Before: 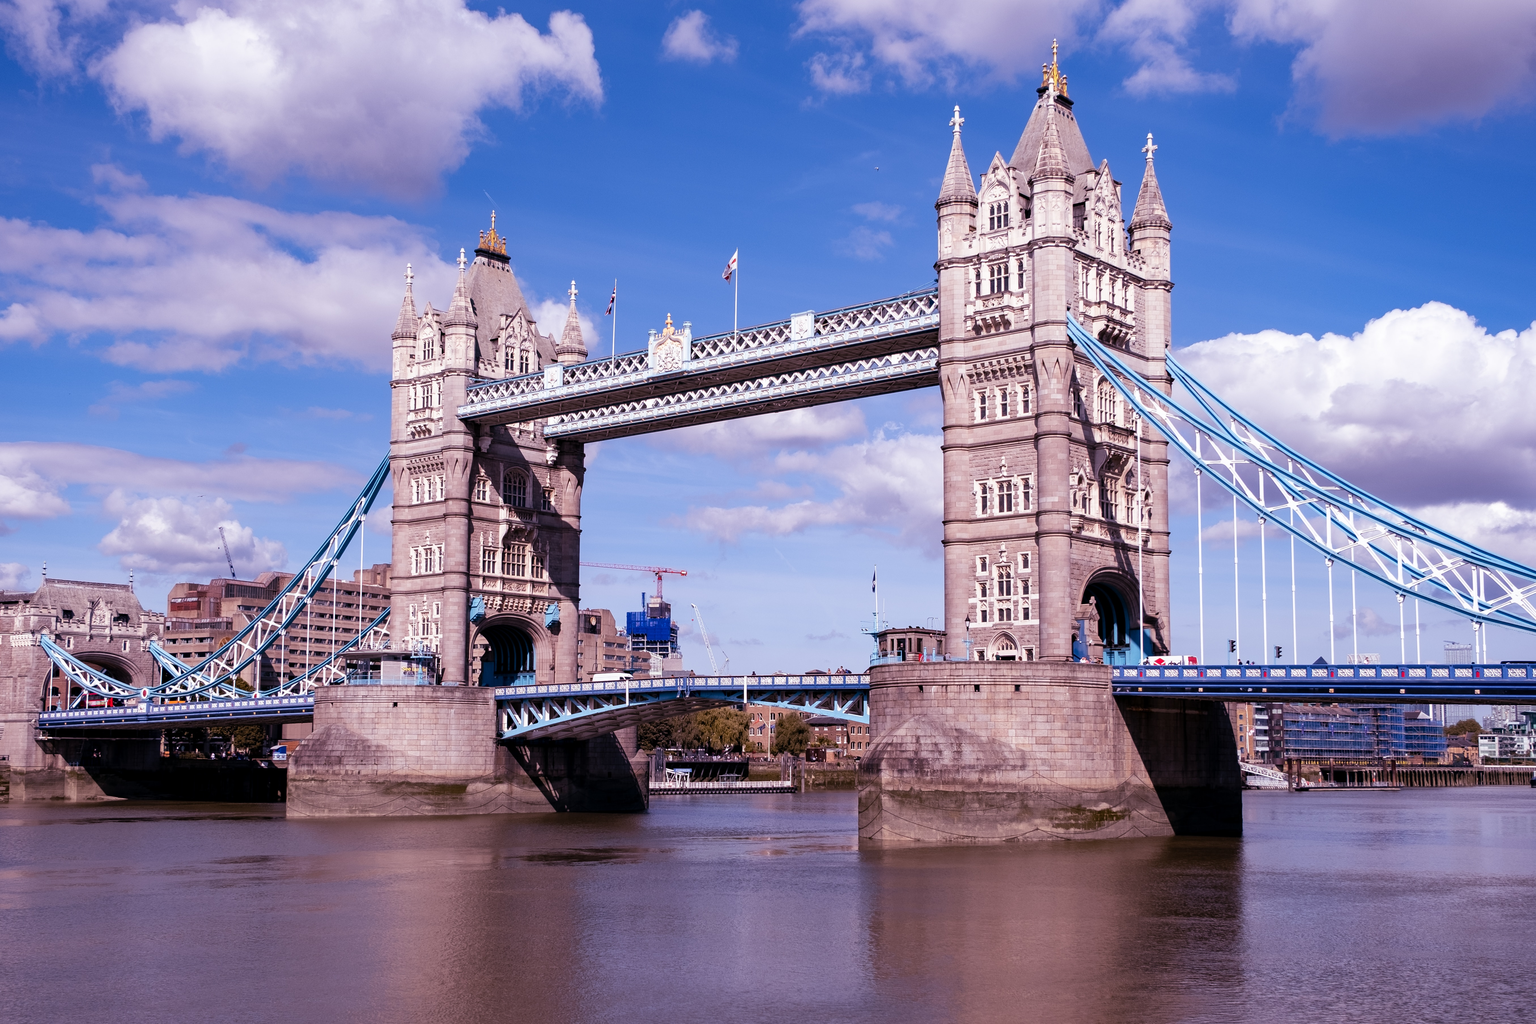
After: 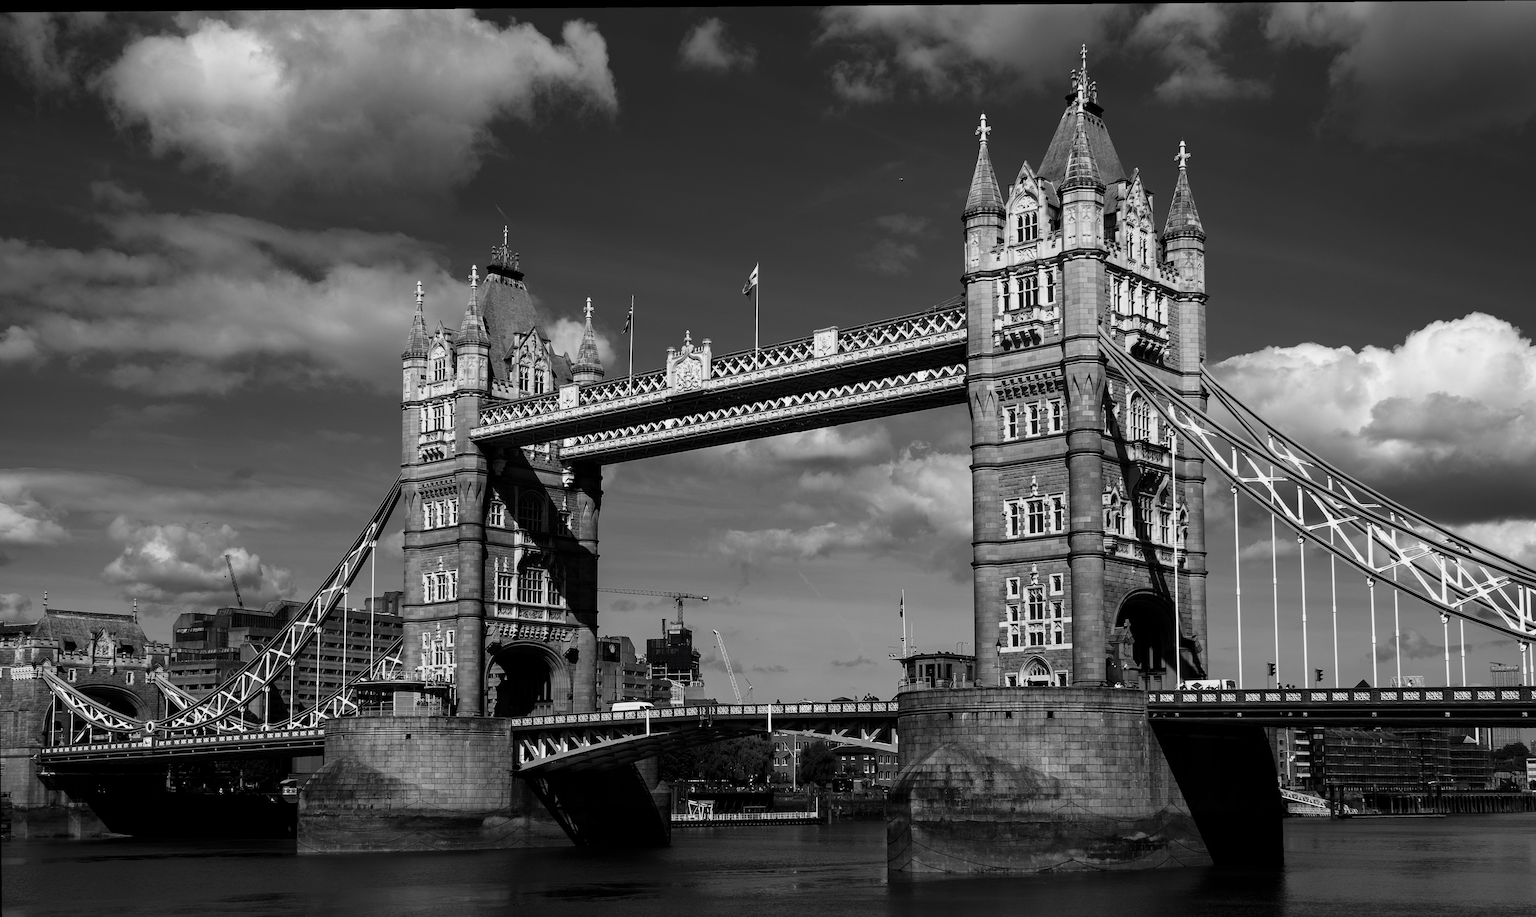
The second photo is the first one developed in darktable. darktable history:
crop and rotate: angle 0.447°, left 0.335%, right 3.238%, bottom 14.142%
contrast brightness saturation: contrast -0.036, brightness -0.605, saturation -0.987
